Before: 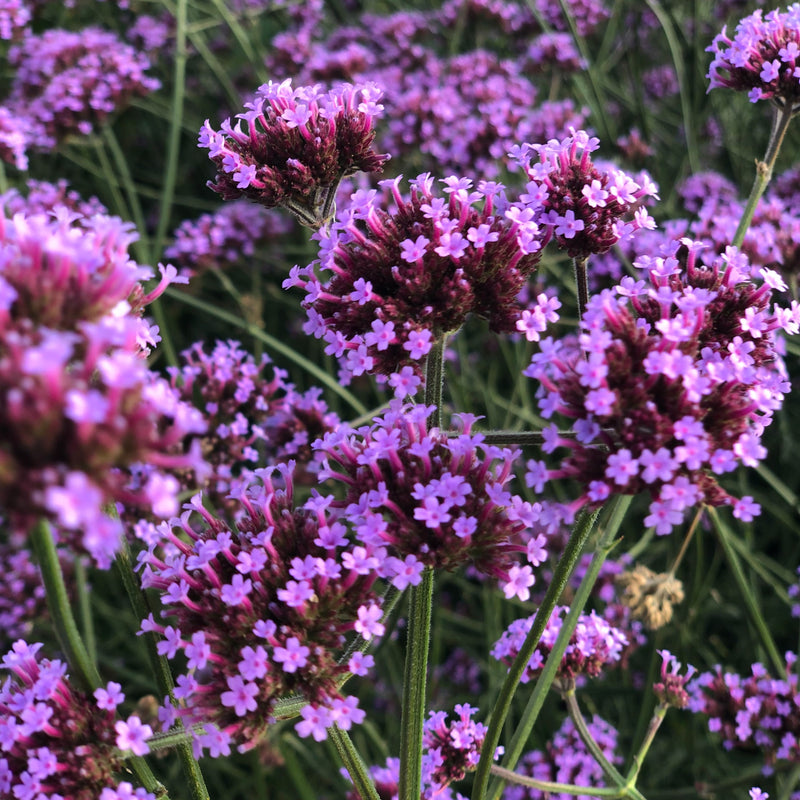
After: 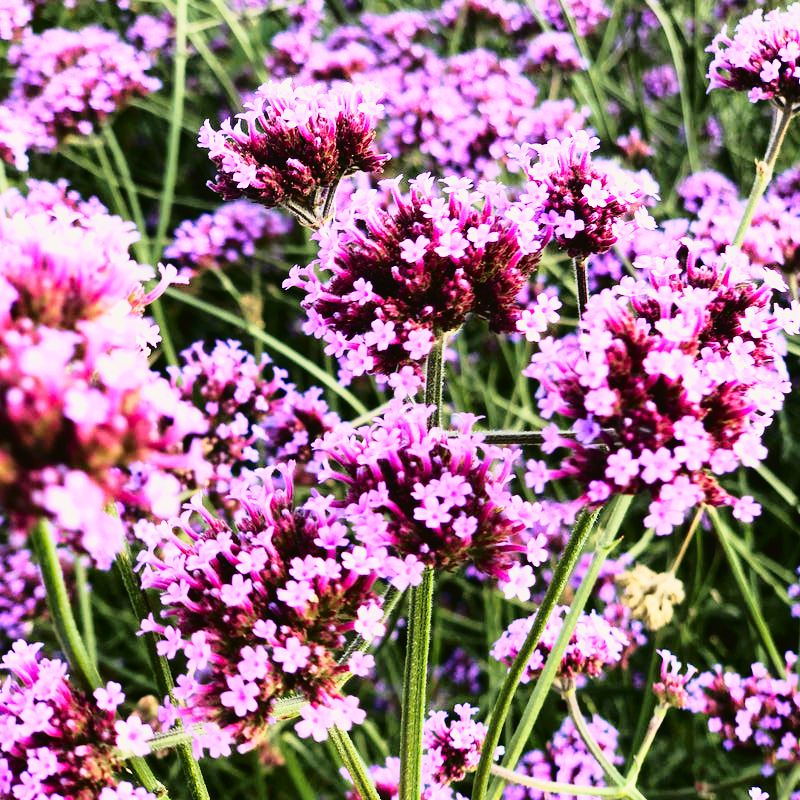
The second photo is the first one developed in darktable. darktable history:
tone curve: curves: ch0 [(0, 0.021) (0.049, 0.044) (0.152, 0.14) (0.328, 0.377) (0.473, 0.543) (0.641, 0.705) (0.85, 0.894) (1, 0.969)]; ch1 [(0, 0) (0.302, 0.331) (0.433, 0.432) (0.472, 0.47) (0.502, 0.503) (0.527, 0.521) (0.564, 0.58) (0.614, 0.626) (0.677, 0.701) (0.859, 0.885) (1, 1)]; ch2 [(0, 0) (0.33, 0.301) (0.447, 0.44) (0.487, 0.496) (0.502, 0.516) (0.535, 0.563) (0.565, 0.593) (0.608, 0.638) (1, 1)], color space Lab, independent channels
exposure: exposure 0.246 EV, compensate highlight preservation false
tone equalizer: edges refinement/feathering 500, mask exposure compensation -1.57 EV, preserve details no
base curve: curves: ch0 [(0, 0) (0.007, 0.004) (0.027, 0.03) (0.046, 0.07) (0.207, 0.54) (0.442, 0.872) (0.673, 0.972) (1, 1)], preserve colors none
